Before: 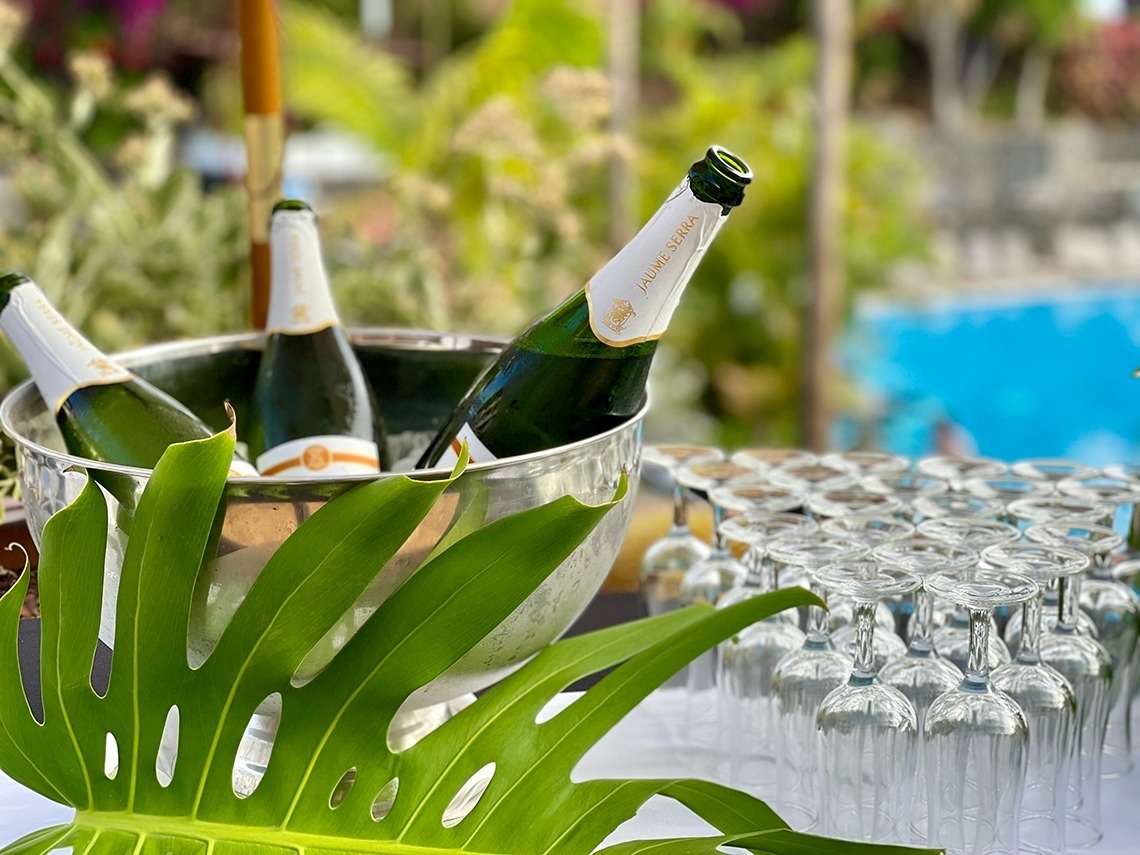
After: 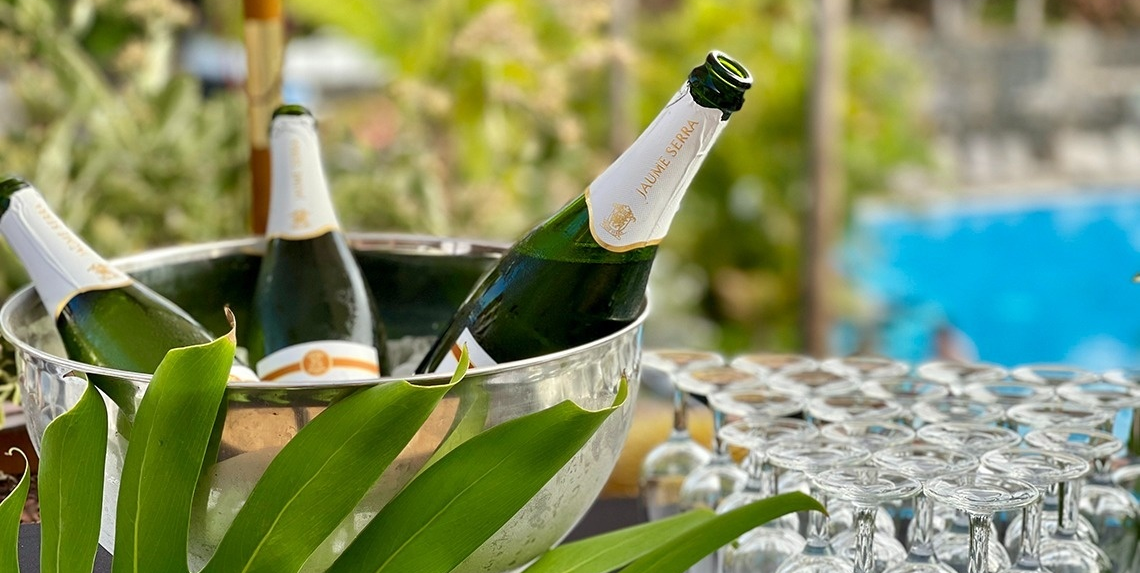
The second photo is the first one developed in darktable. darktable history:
crop: top 11.153%, bottom 21.812%
